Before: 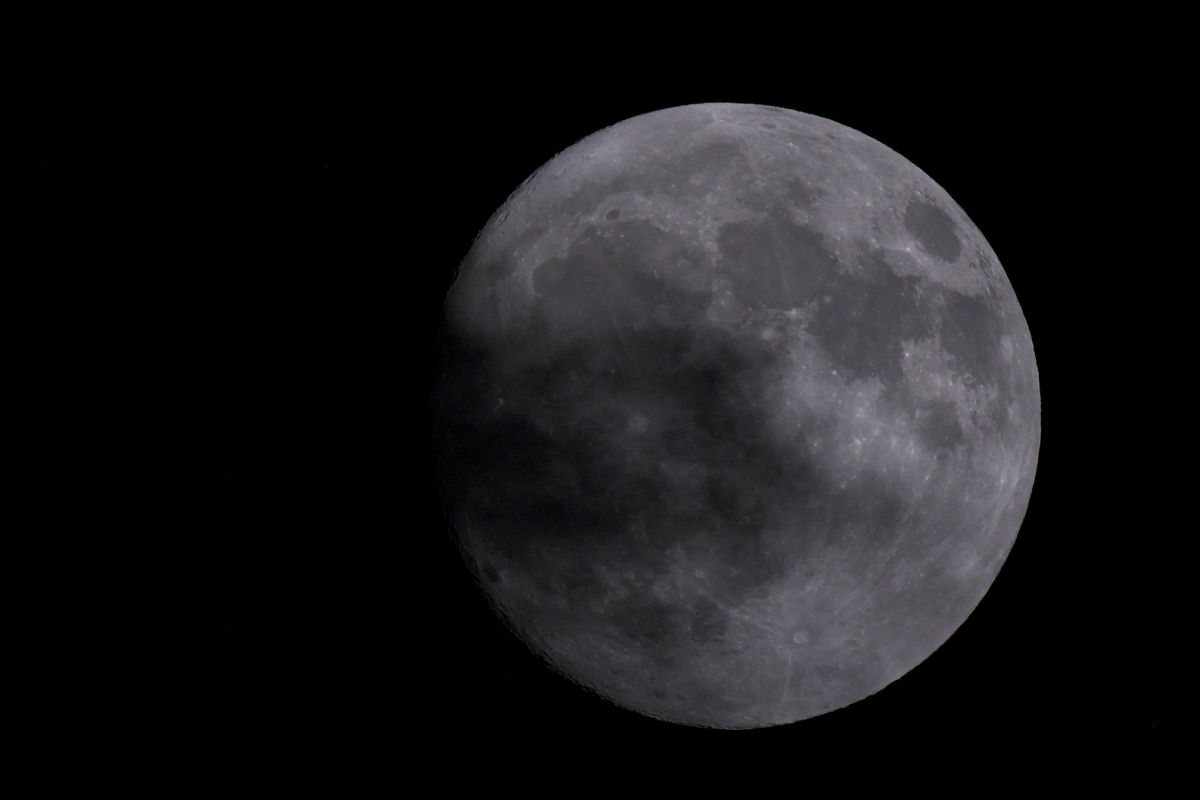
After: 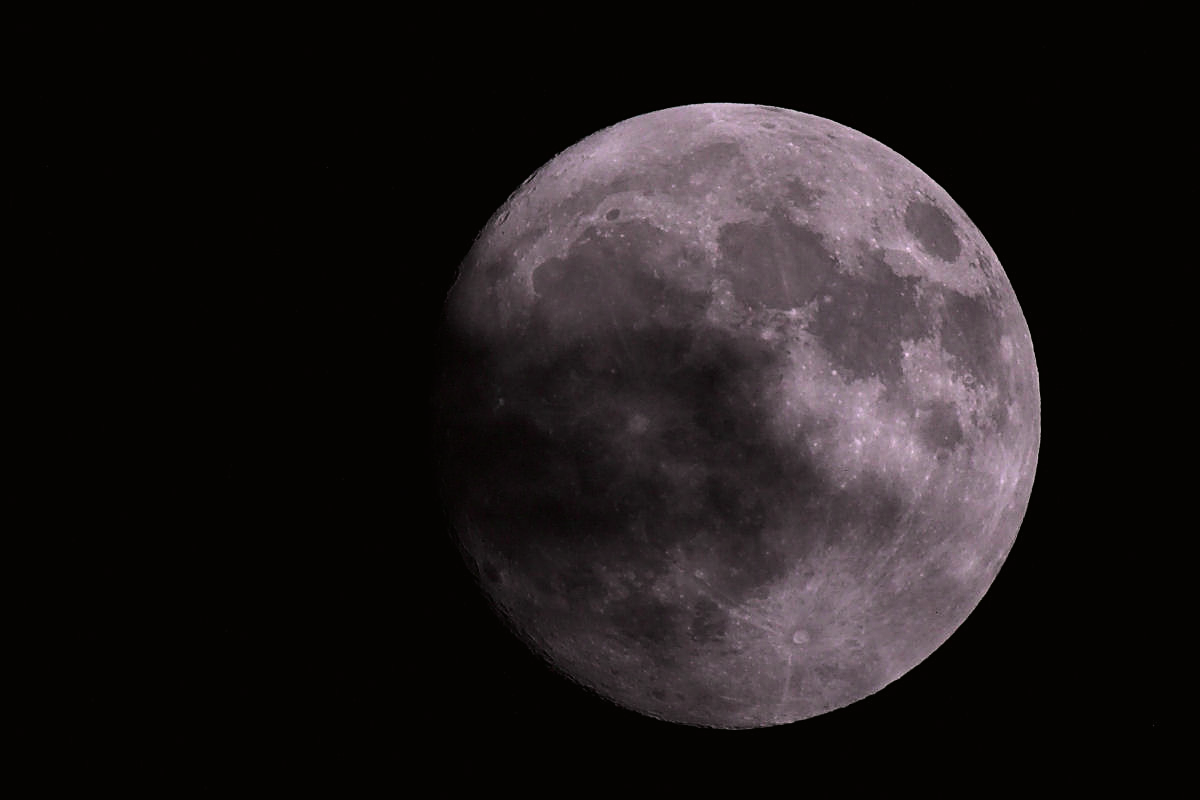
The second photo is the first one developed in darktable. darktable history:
tone curve: curves: ch0 [(0, 0.008) (0.107, 0.083) (0.283, 0.287) (0.429, 0.51) (0.607, 0.739) (0.789, 0.893) (0.998, 0.978)]; ch1 [(0, 0) (0.323, 0.339) (0.438, 0.427) (0.478, 0.484) (0.502, 0.502) (0.527, 0.525) (0.571, 0.579) (0.608, 0.629) (0.669, 0.704) (0.859, 0.899) (1, 1)]; ch2 [(0, 0) (0.33, 0.347) (0.421, 0.456) (0.473, 0.498) (0.502, 0.504) (0.522, 0.524) (0.549, 0.567) (0.593, 0.626) (0.676, 0.724) (1, 1)], color space Lab, independent channels, preserve colors none
velvia: on, module defaults
sharpen: on, module defaults
white balance: red 1.066, blue 1.119
